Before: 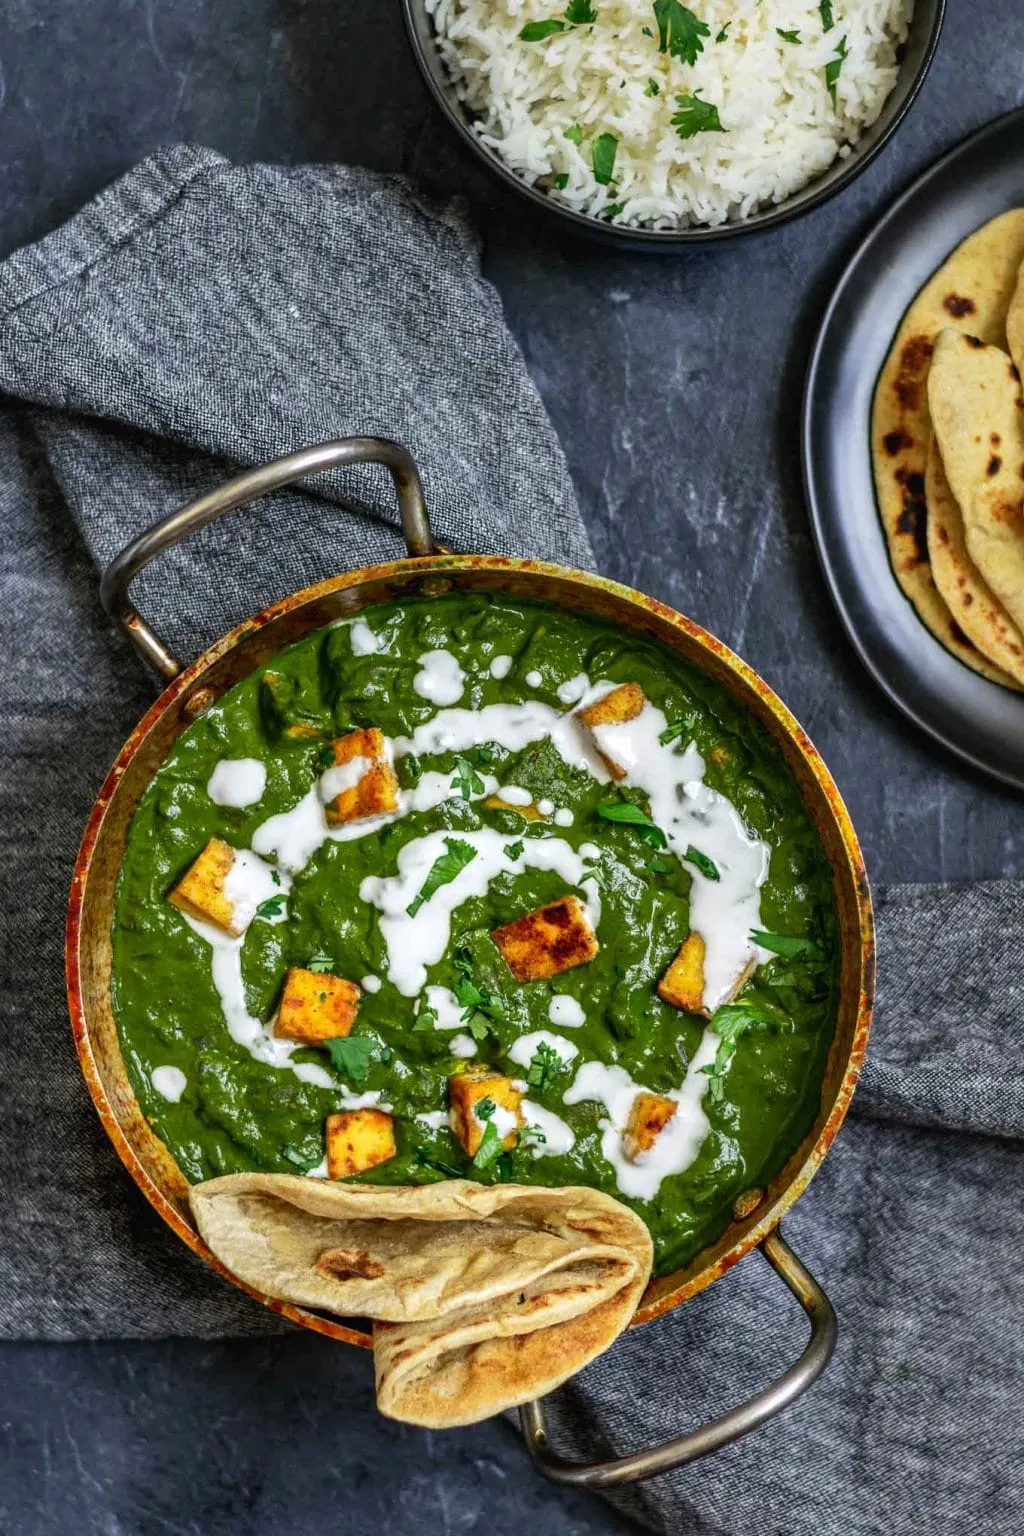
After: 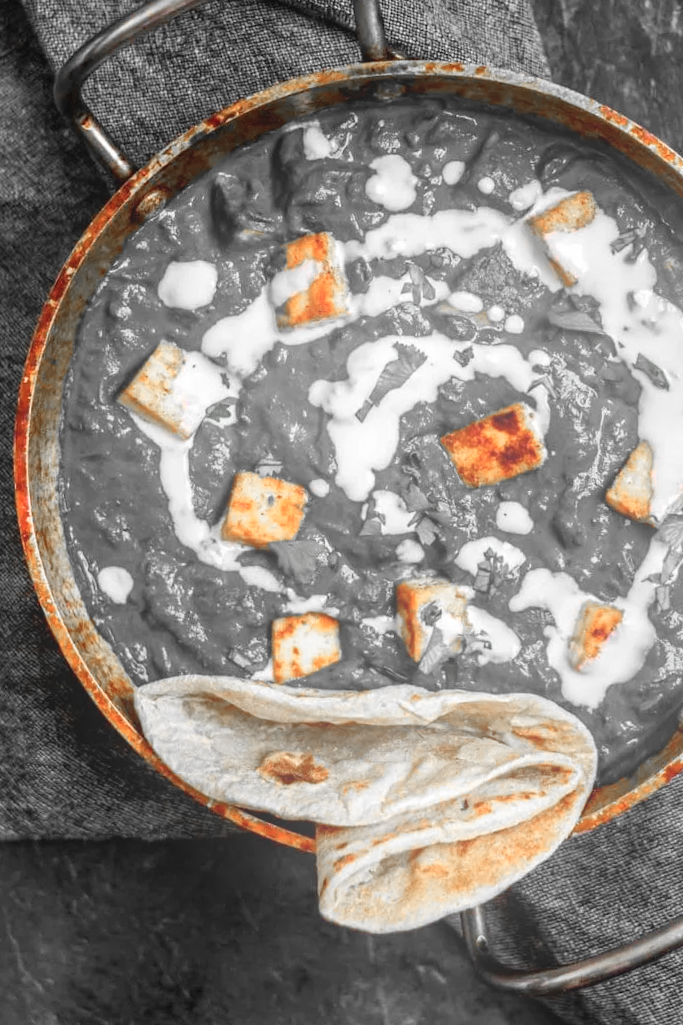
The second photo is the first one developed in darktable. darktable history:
bloom: on, module defaults
crop and rotate: angle -0.82°, left 3.85%, top 31.828%, right 27.992%
color zones: curves: ch0 [(0, 0.65) (0.096, 0.644) (0.221, 0.539) (0.429, 0.5) (0.571, 0.5) (0.714, 0.5) (0.857, 0.5) (1, 0.65)]; ch1 [(0, 0.5) (0.143, 0.5) (0.257, -0.002) (0.429, 0.04) (0.571, -0.001) (0.714, -0.015) (0.857, 0.024) (1, 0.5)]
